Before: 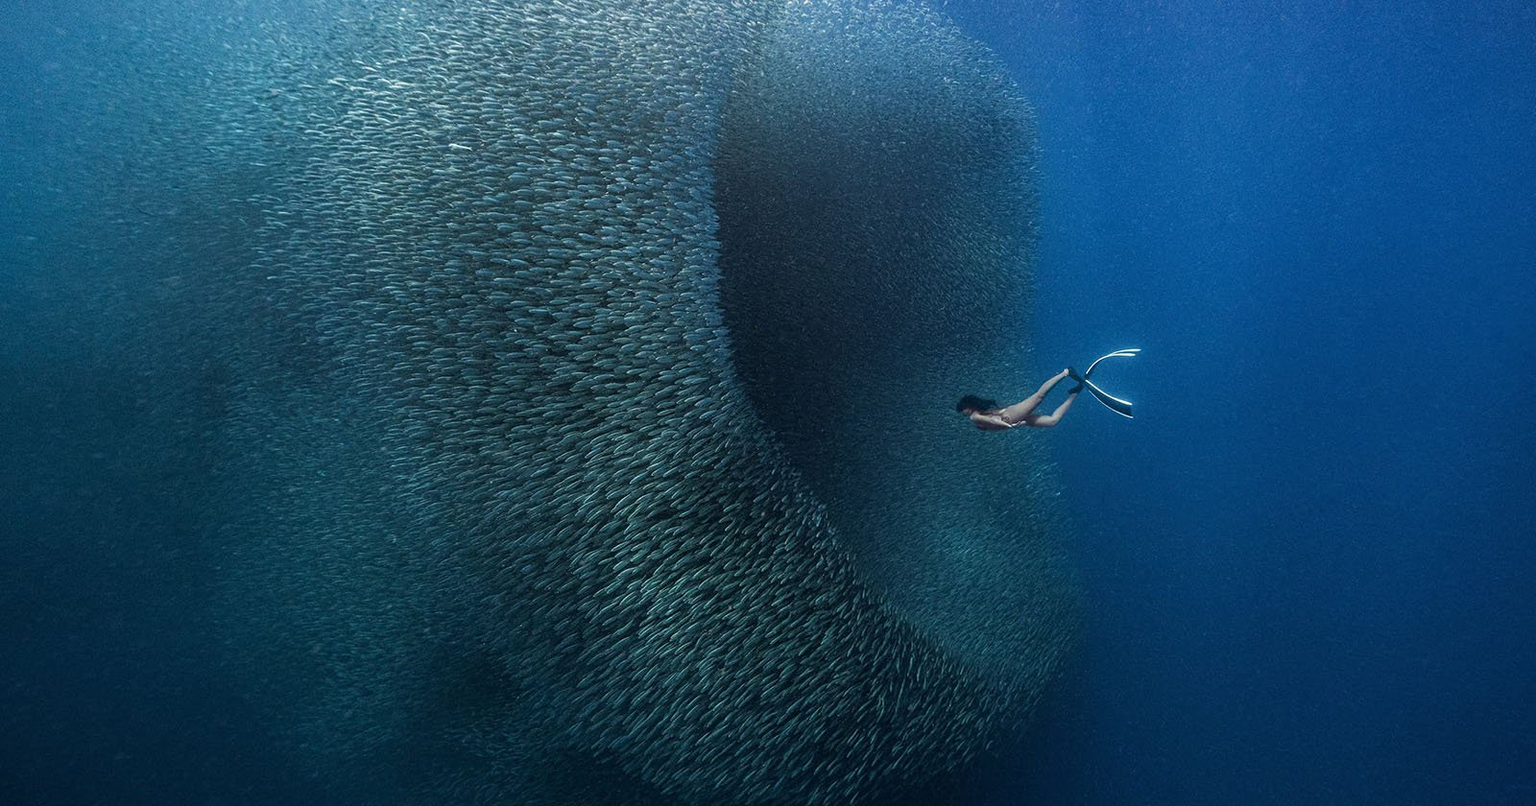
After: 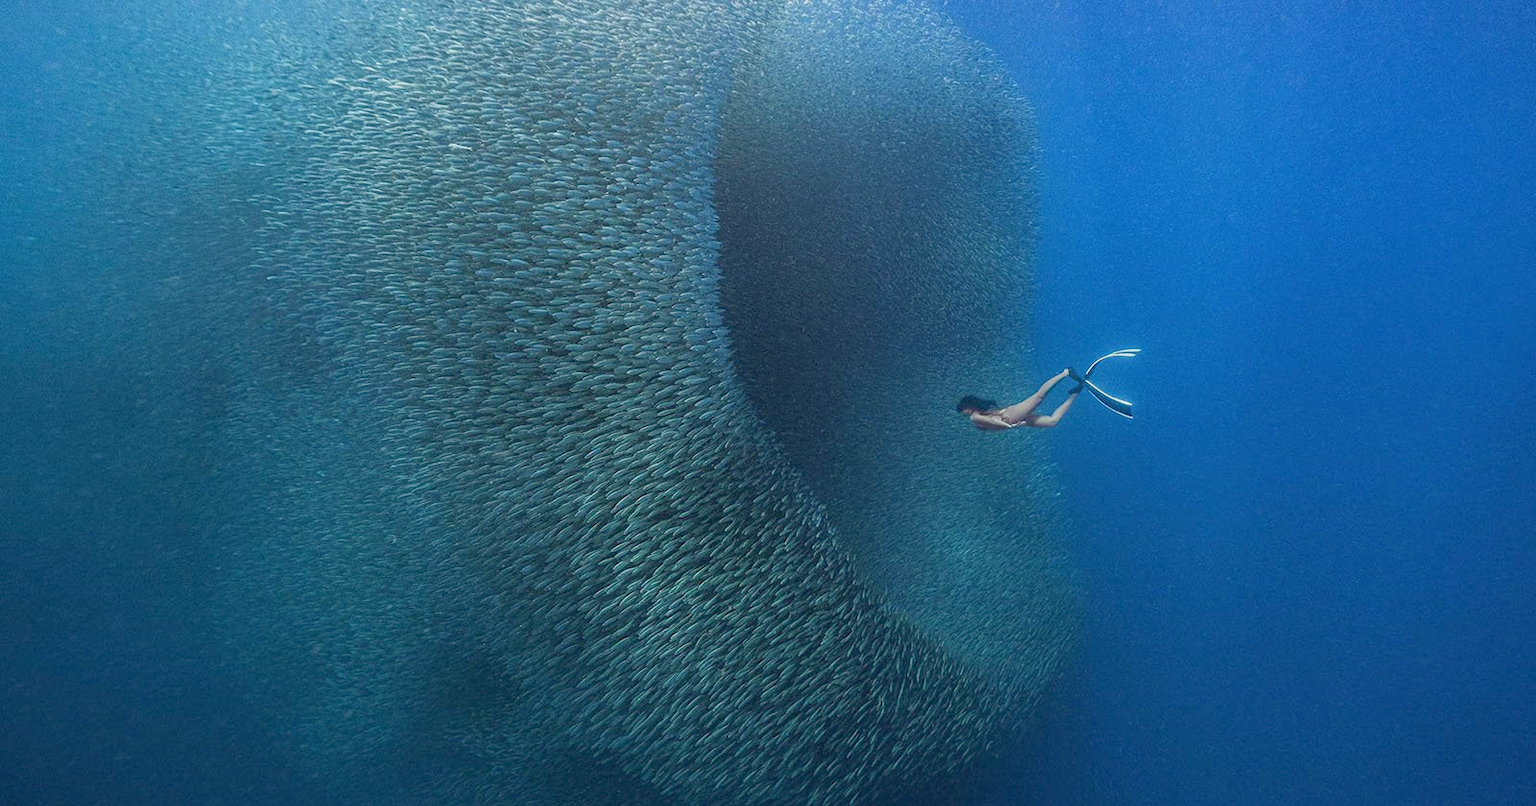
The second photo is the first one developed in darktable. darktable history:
white balance: red 1, blue 1
exposure: black level correction 0, exposure 0.7 EV, compensate exposure bias true, compensate highlight preservation false
color balance rgb: contrast -30%
